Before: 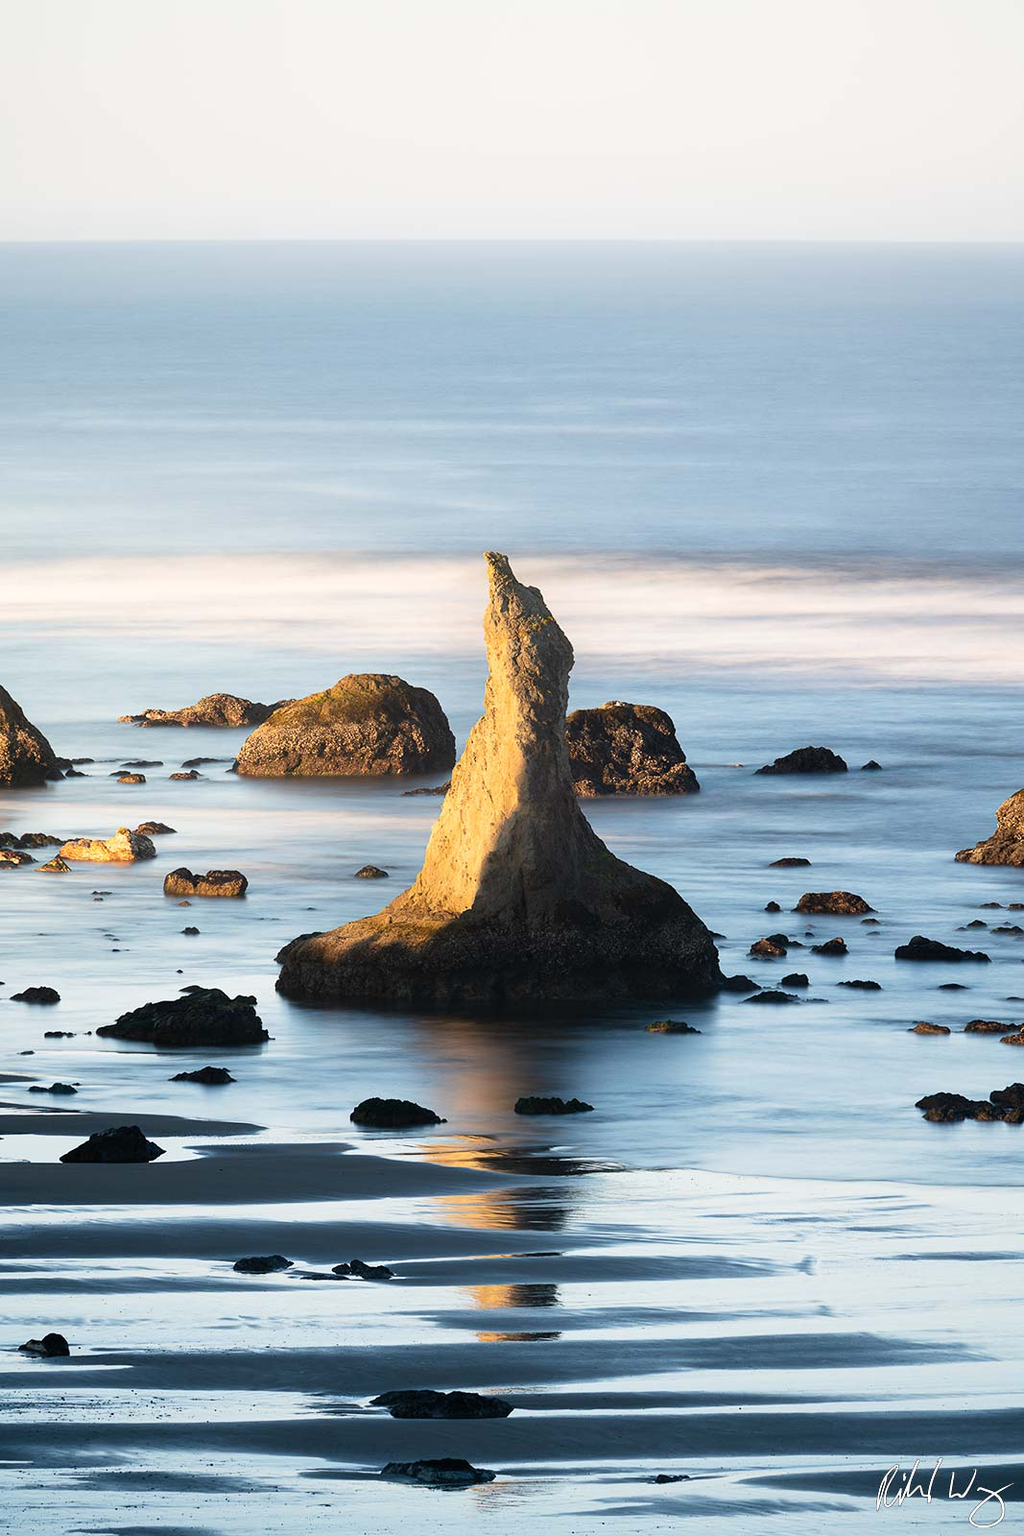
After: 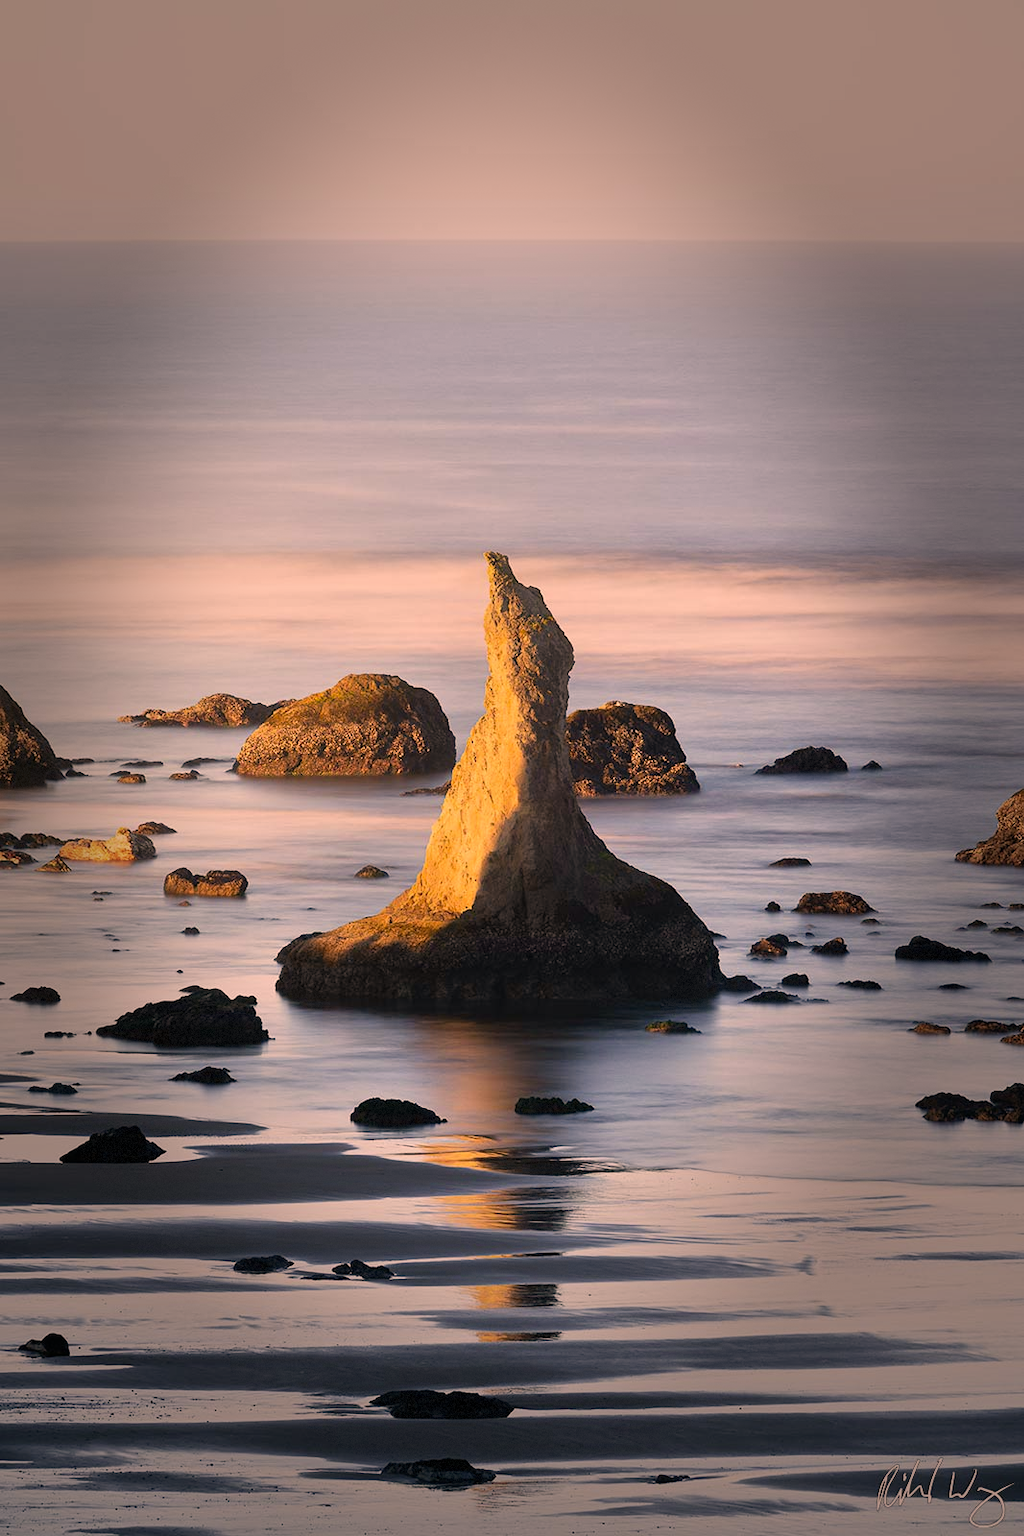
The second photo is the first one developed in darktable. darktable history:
color correction: highlights a* 20.9, highlights b* 19.42
tone equalizer: -8 EV -0.001 EV, -7 EV 0.005 EV, -6 EV -0.034 EV, -5 EV 0.016 EV, -4 EV -0.02 EV, -3 EV 0.032 EV, -2 EV -0.082 EV, -1 EV -0.285 EV, +0 EV -0.585 EV, mask exposure compensation -0.504 EV
vignetting: fall-off start 47.84%, brightness -0.587, saturation -0.121, center (-0.031, -0.045), automatic ratio true, width/height ratio 1.291, dithering 8-bit output
